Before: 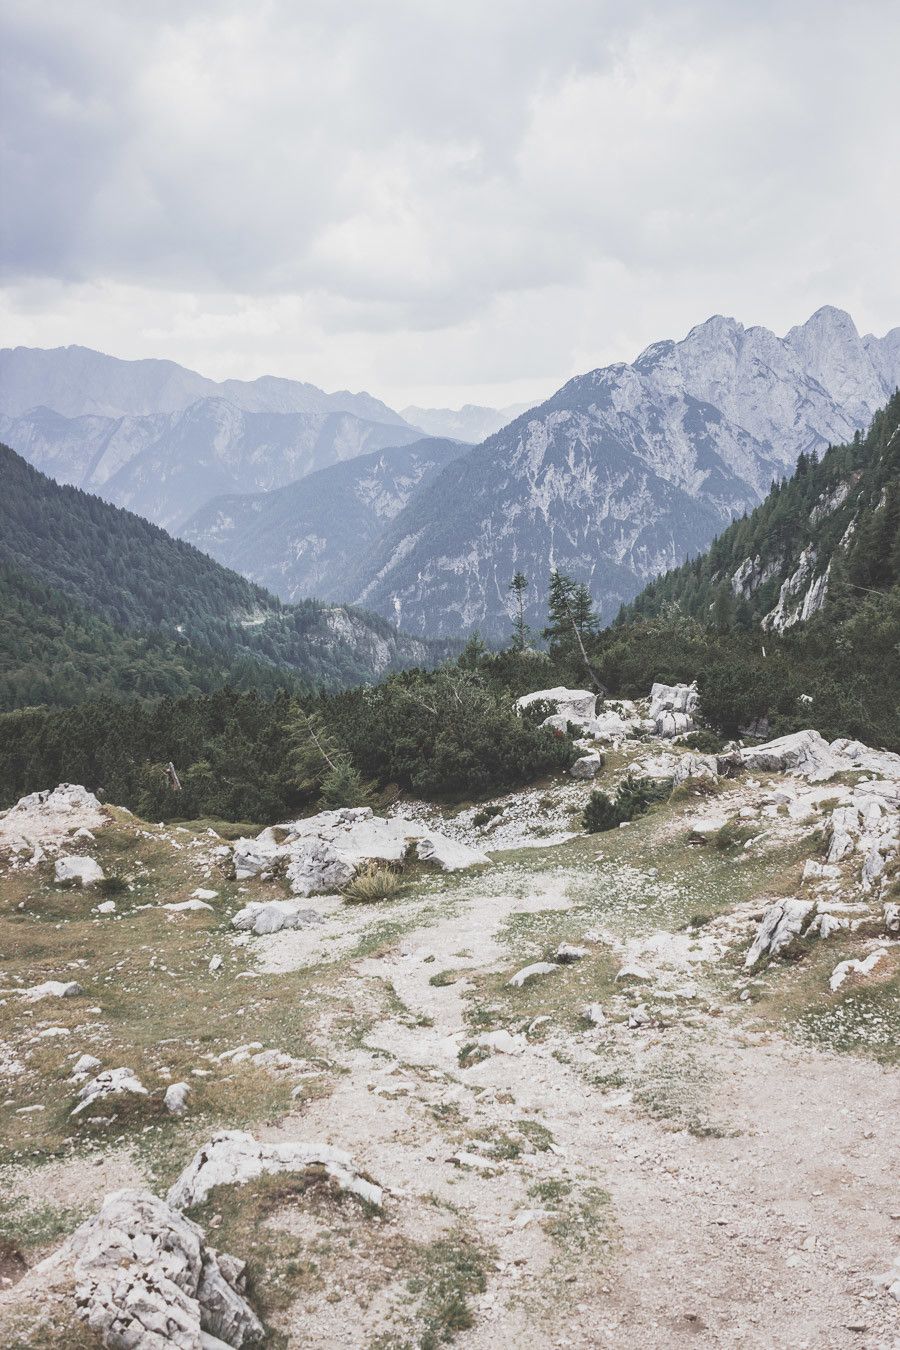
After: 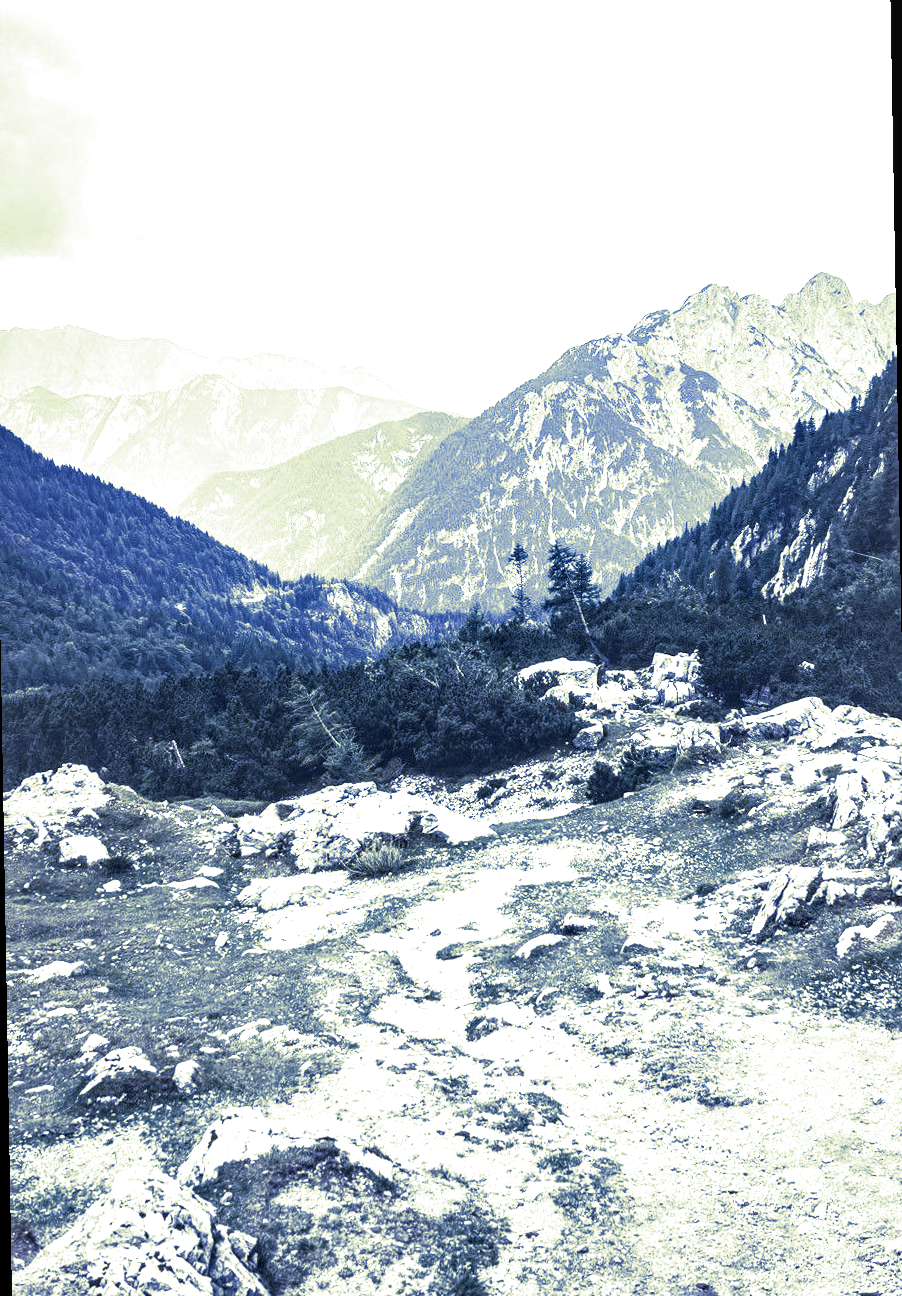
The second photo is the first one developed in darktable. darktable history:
local contrast: highlights 79%, shadows 56%, detail 175%, midtone range 0.428
split-toning: shadows › hue 290.82°, shadows › saturation 0.34, highlights › saturation 0.38, balance 0, compress 50%
rotate and perspective: rotation -1°, crop left 0.011, crop right 0.989, crop top 0.025, crop bottom 0.975
white balance: red 0.766, blue 1.537
